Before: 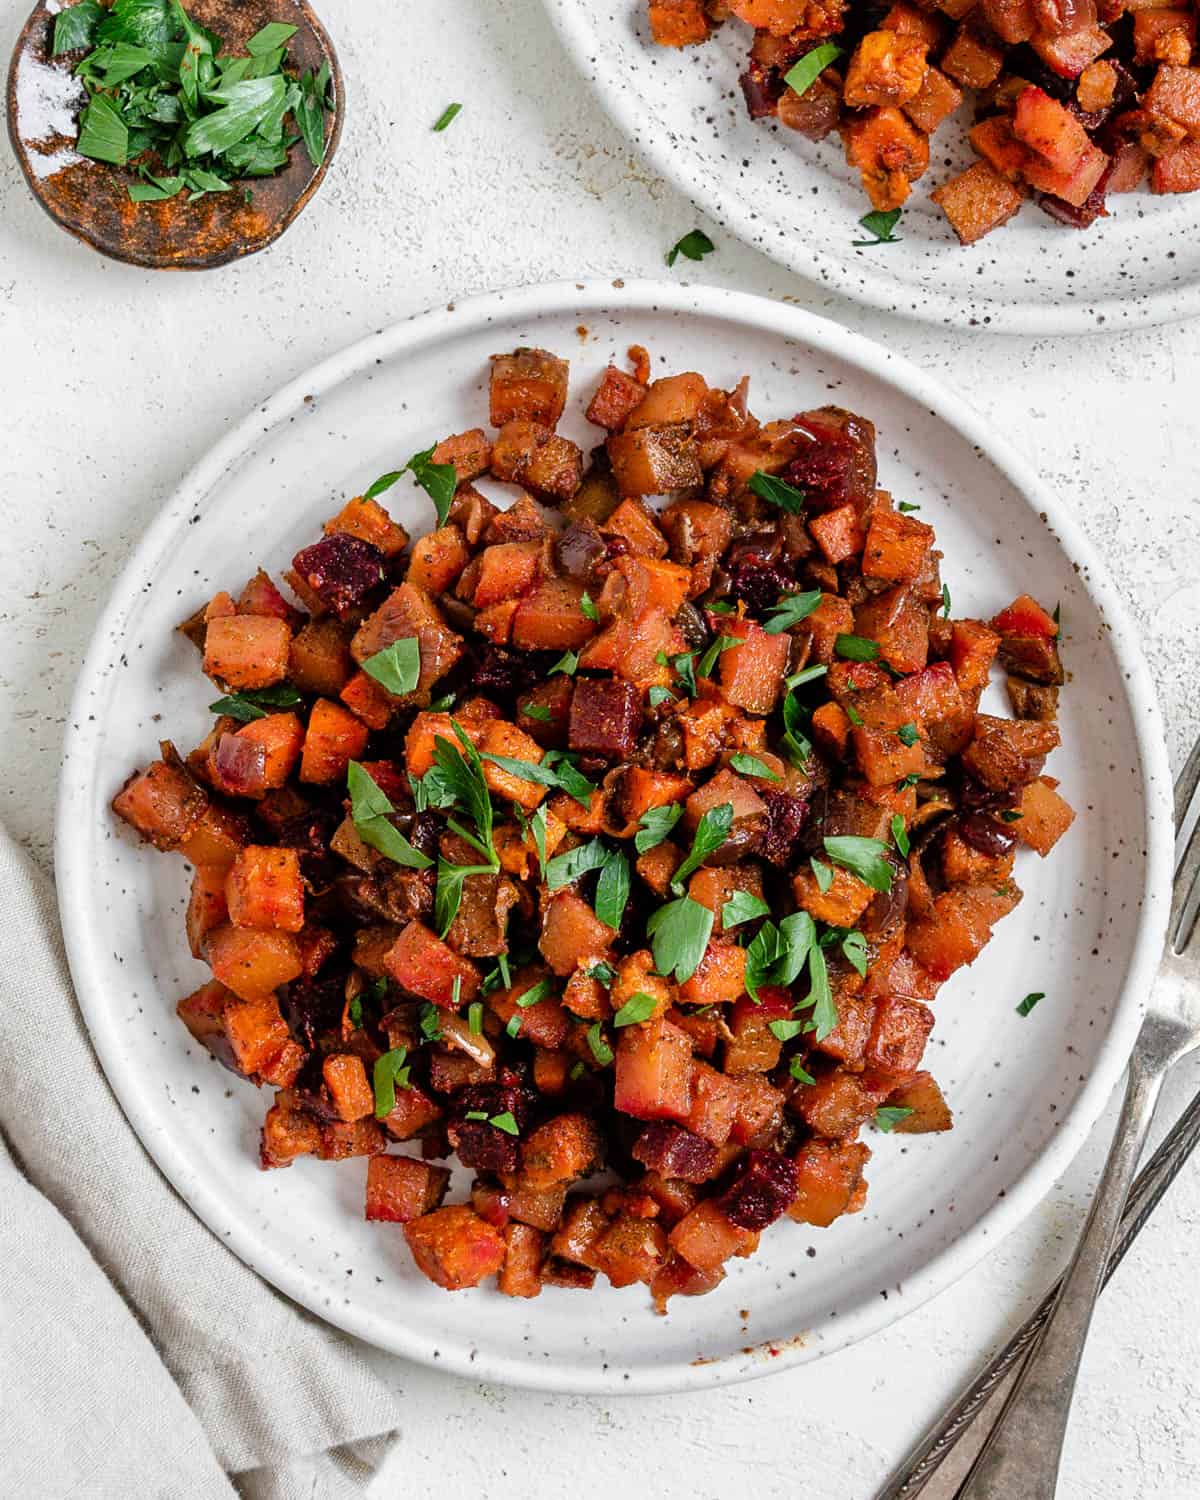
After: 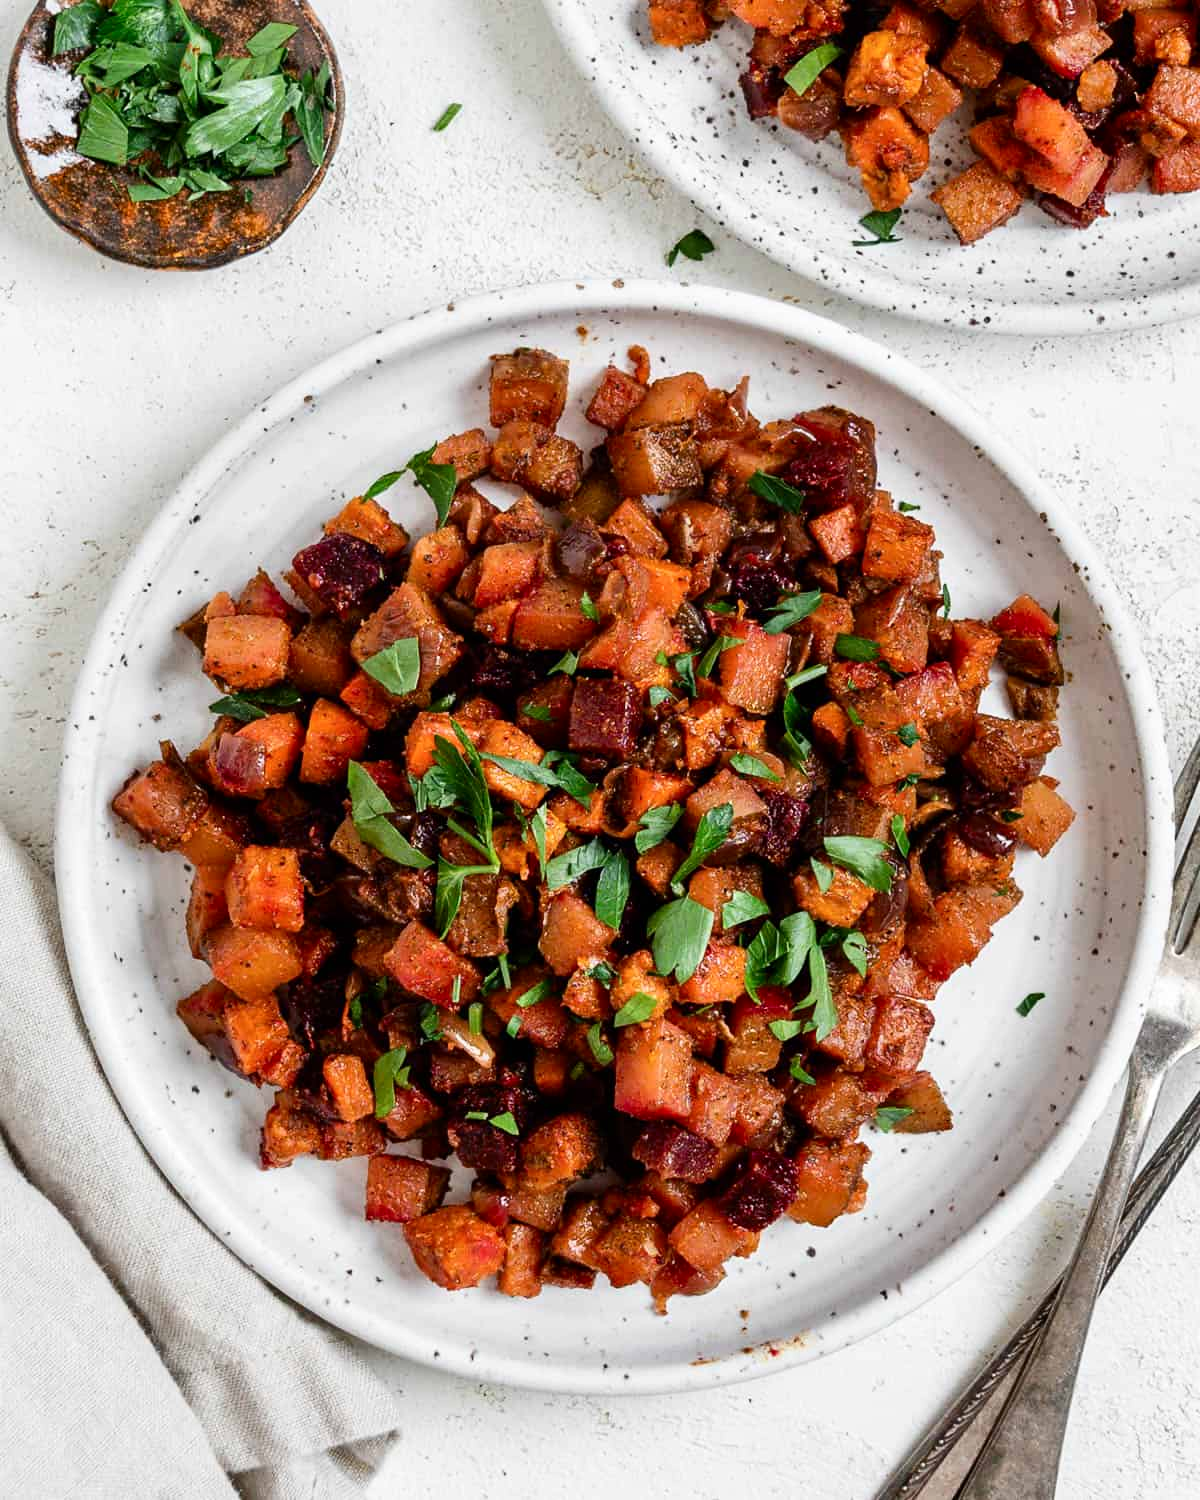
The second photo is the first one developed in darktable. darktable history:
contrast brightness saturation: contrast 0.141
